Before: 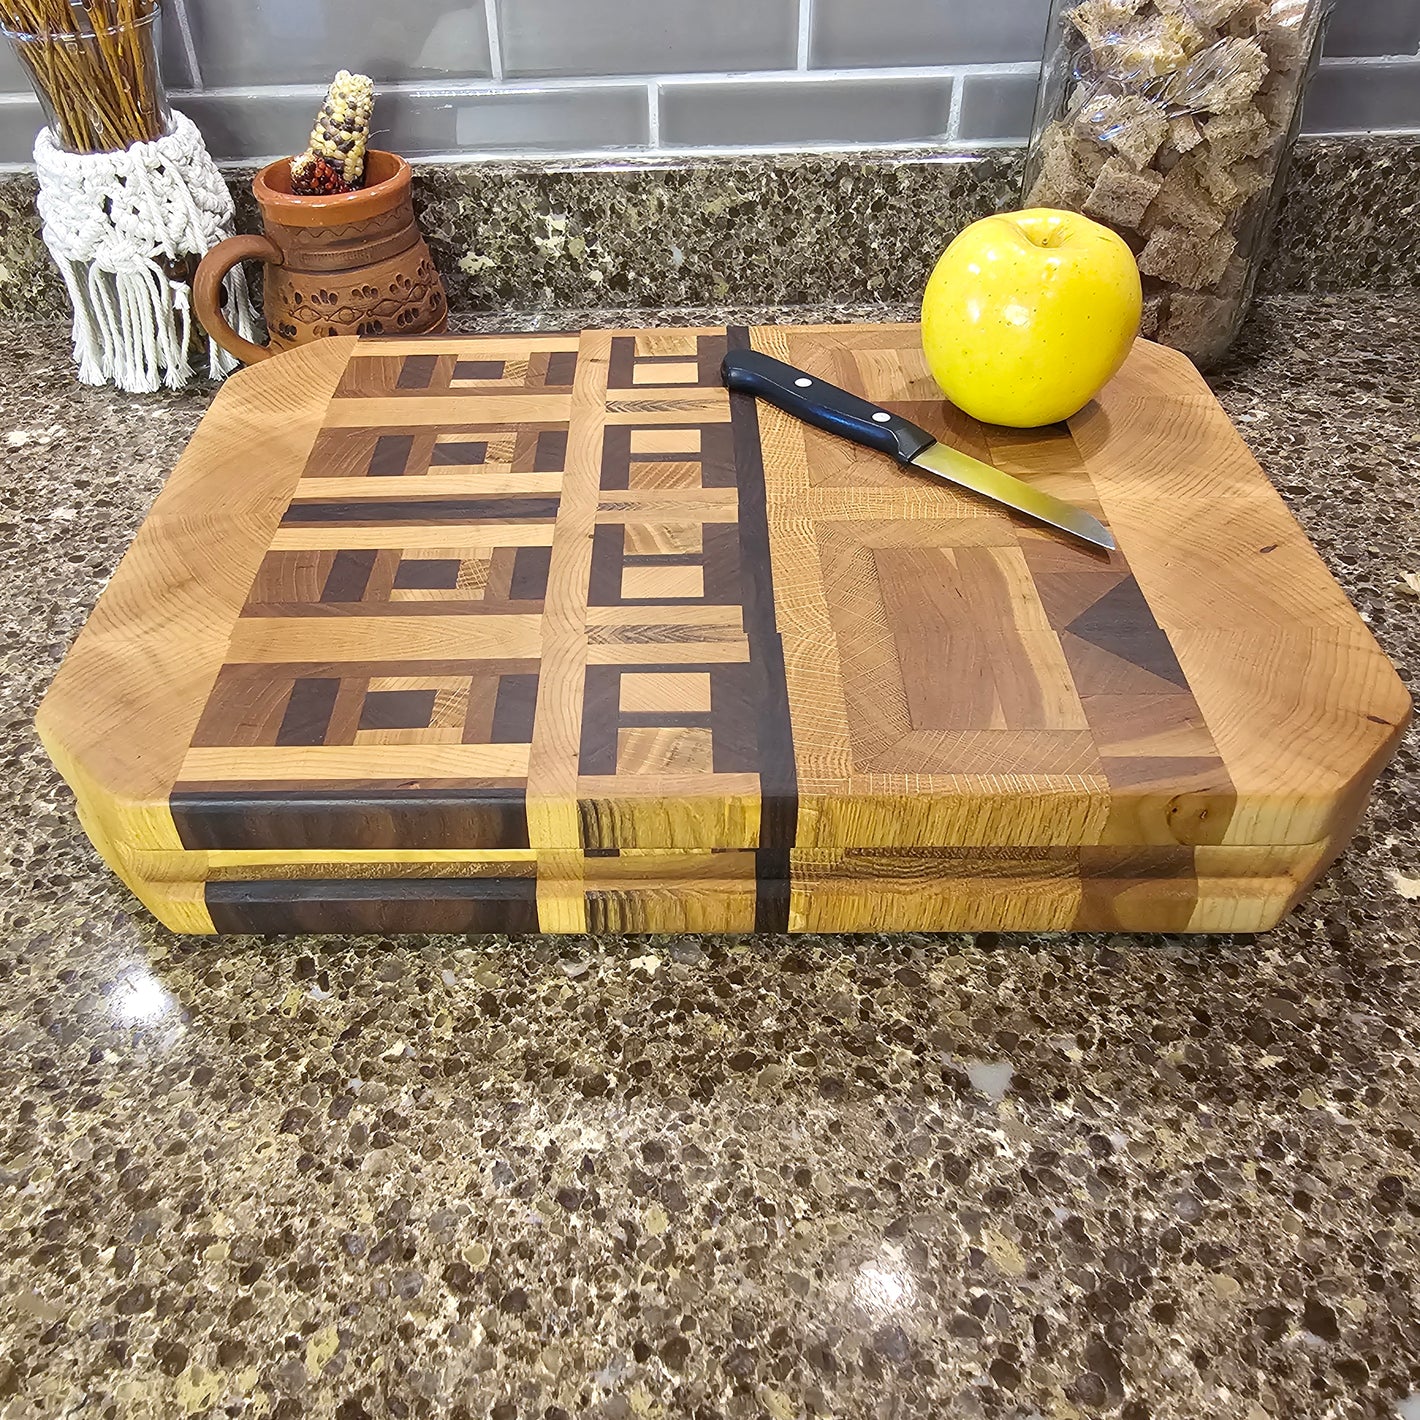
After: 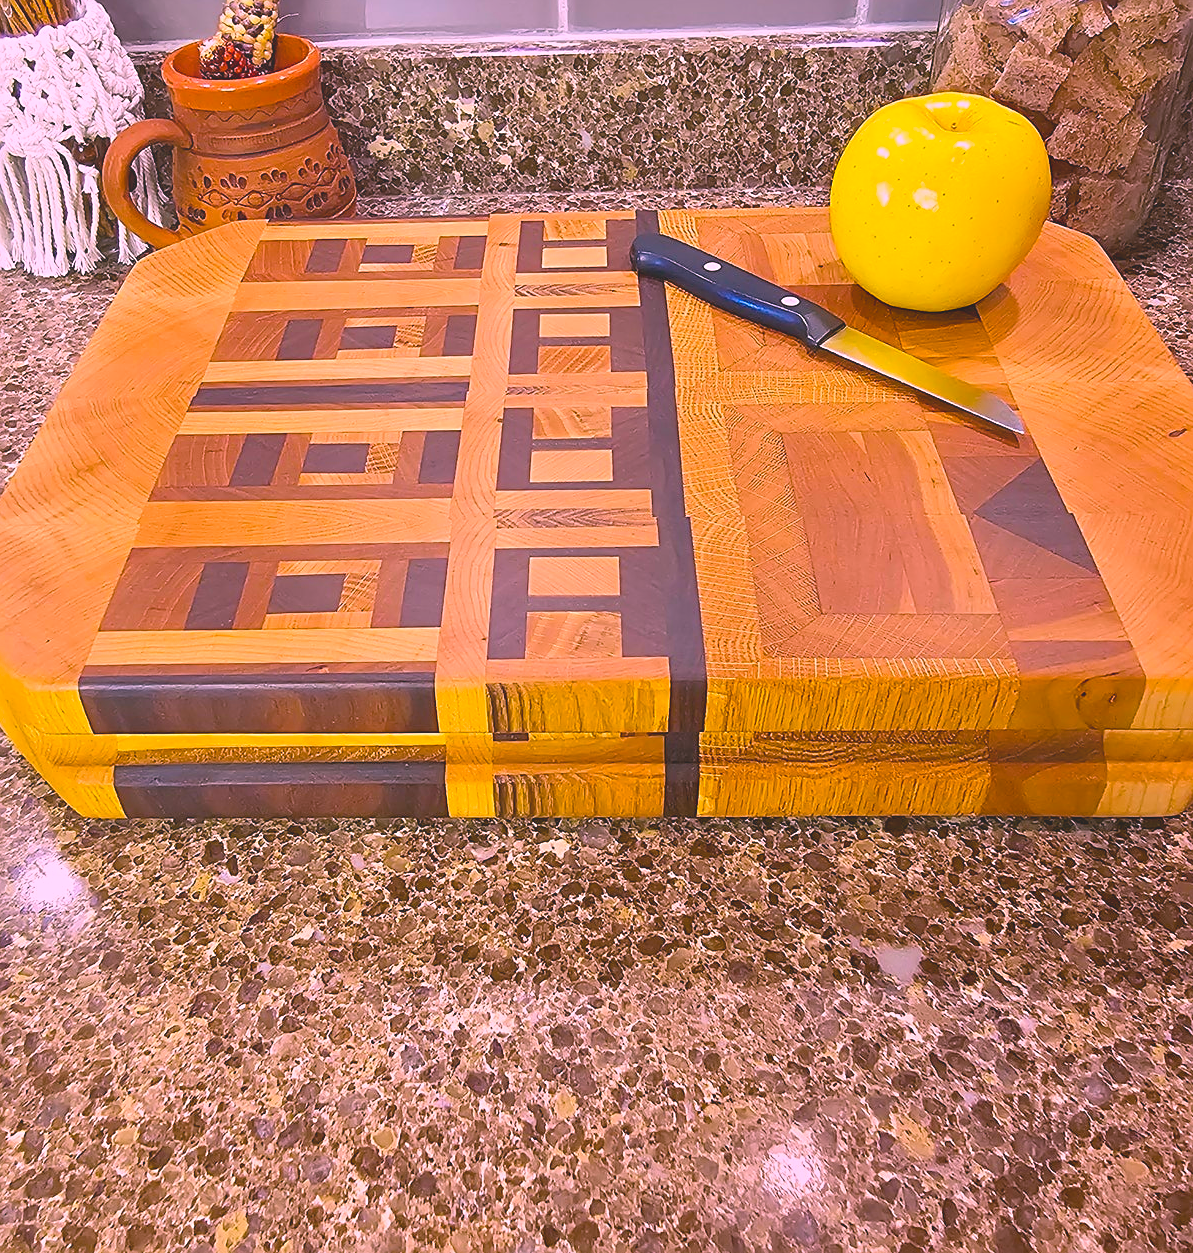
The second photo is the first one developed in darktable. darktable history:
color balance rgb: linear chroma grading › global chroma 15%, perceptual saturation grading › global saturation 30%
local contrast: detail 70%
crop: left 6.446%, top 8.188%, right 9.538%, bottom 3.548%
sharpen: on, module defaults
white balance: red 1.188, blue 1.11
